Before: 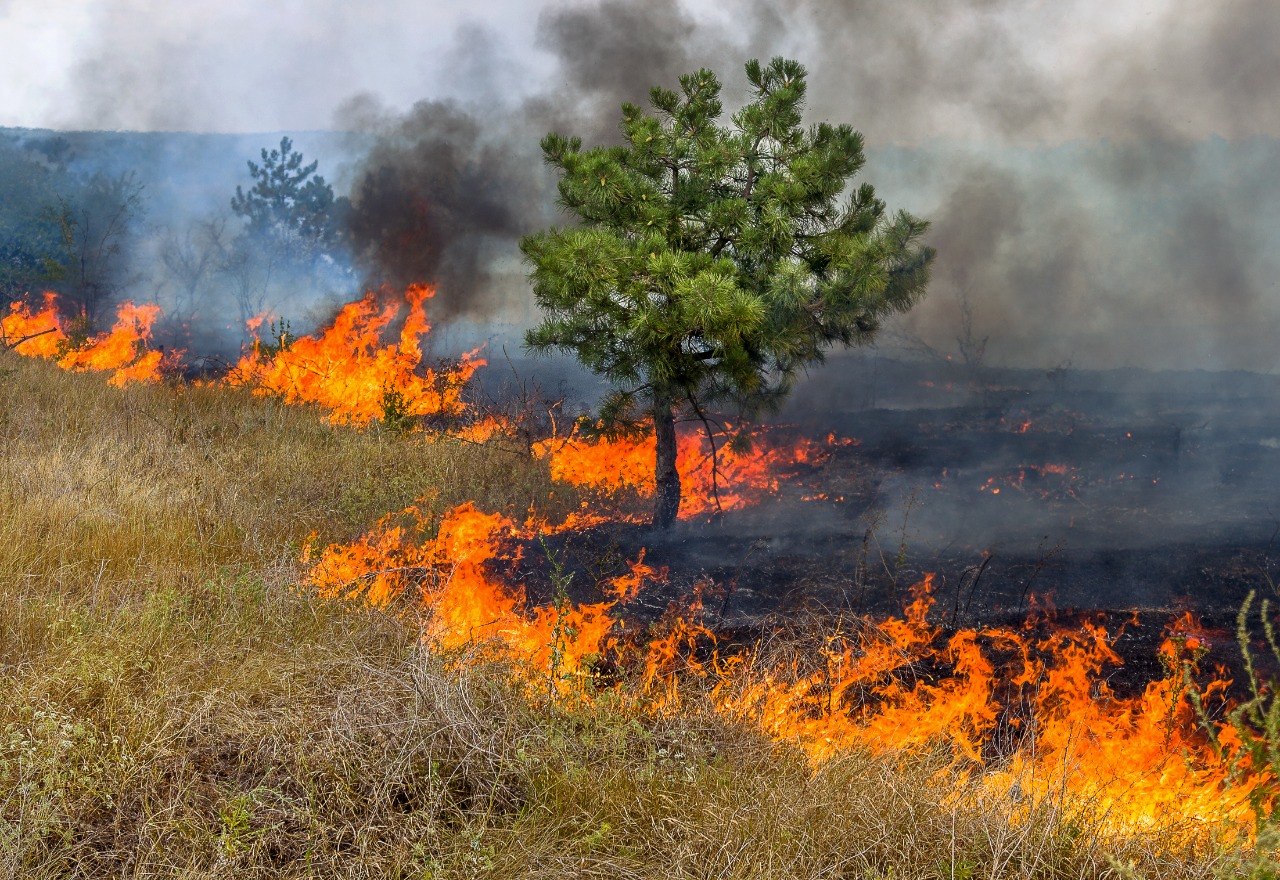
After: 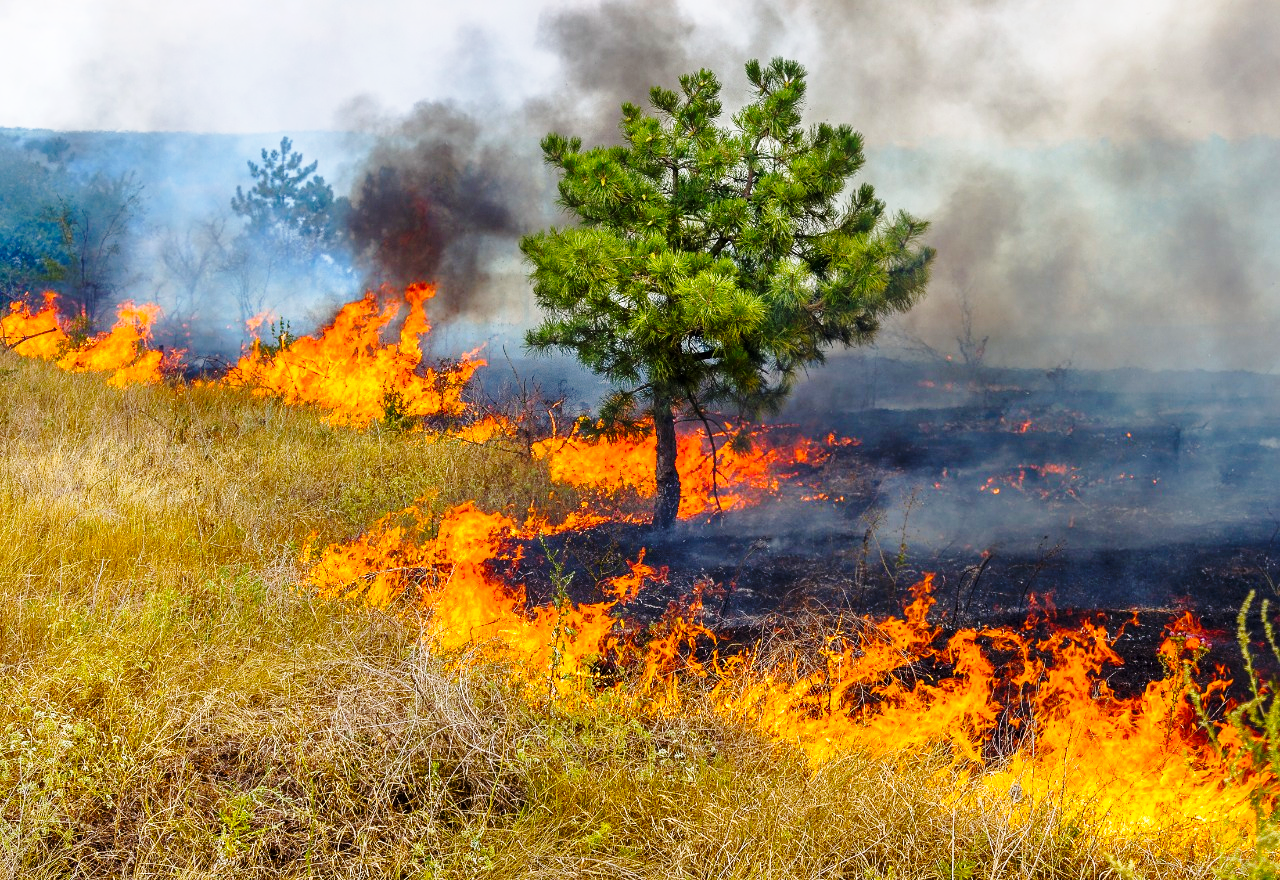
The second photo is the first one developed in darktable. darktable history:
color balance rgb: perceptual saturation grading › global saturation 25.097%
base curve: curves: ch0 [(0, 0) (0.028, 0.03) (0.121, 0.232) (0.46, 0.748) (0.859, 0.968) (1, 1)], preserve colors none
